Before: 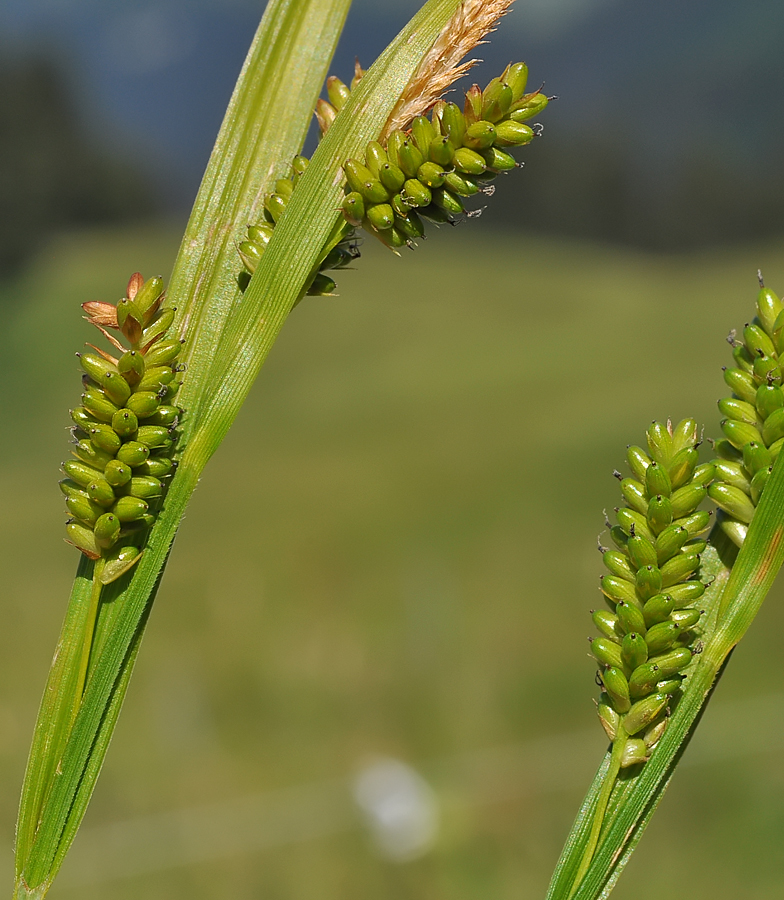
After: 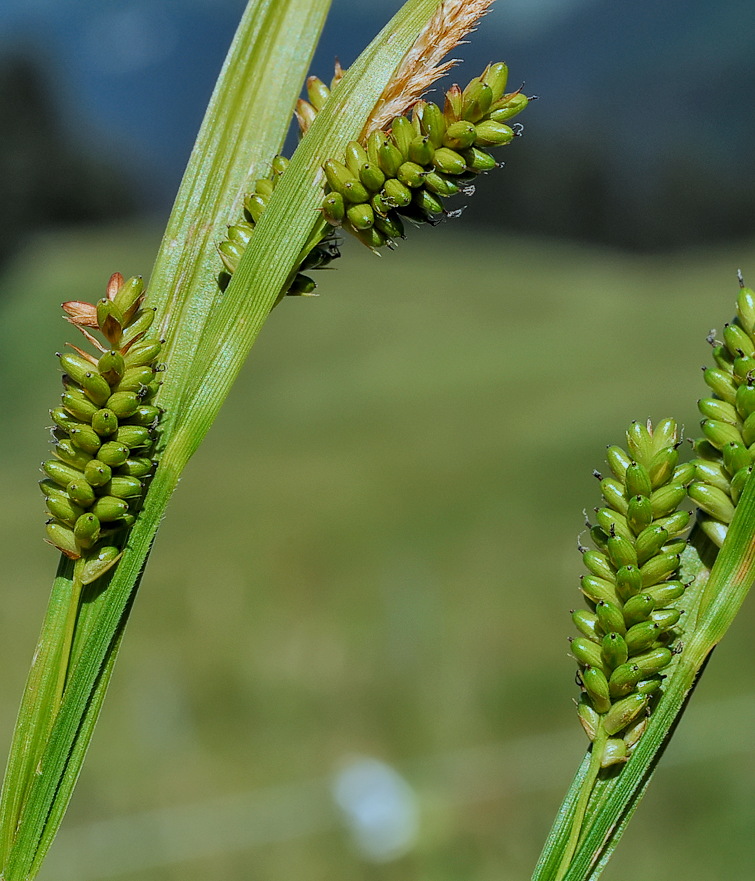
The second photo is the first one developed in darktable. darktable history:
filmic rgb: middle gray luminance 29.25%, black relative exposure -10.24 EV, white relative exposure 5.48 EV, target black luminance 0%, hardness 3.93, latitude 2.31%, contrast 1.124, highlights saturation mix 5.79%, shadows ↔ highlights balance 14.67%, color science v5 (2021), contrast in shadows safe, contrast in highlights safe
color correction: highlights a* -9.62, highlights b* -21.8
local contrast: detail 130%
crop and rotate: left 2.649%, right 1.04%, bottom 2.109%
tone equalizer: edges refinement/feathering 500, mask exposure compensation -1.57 EV, preserve details no
